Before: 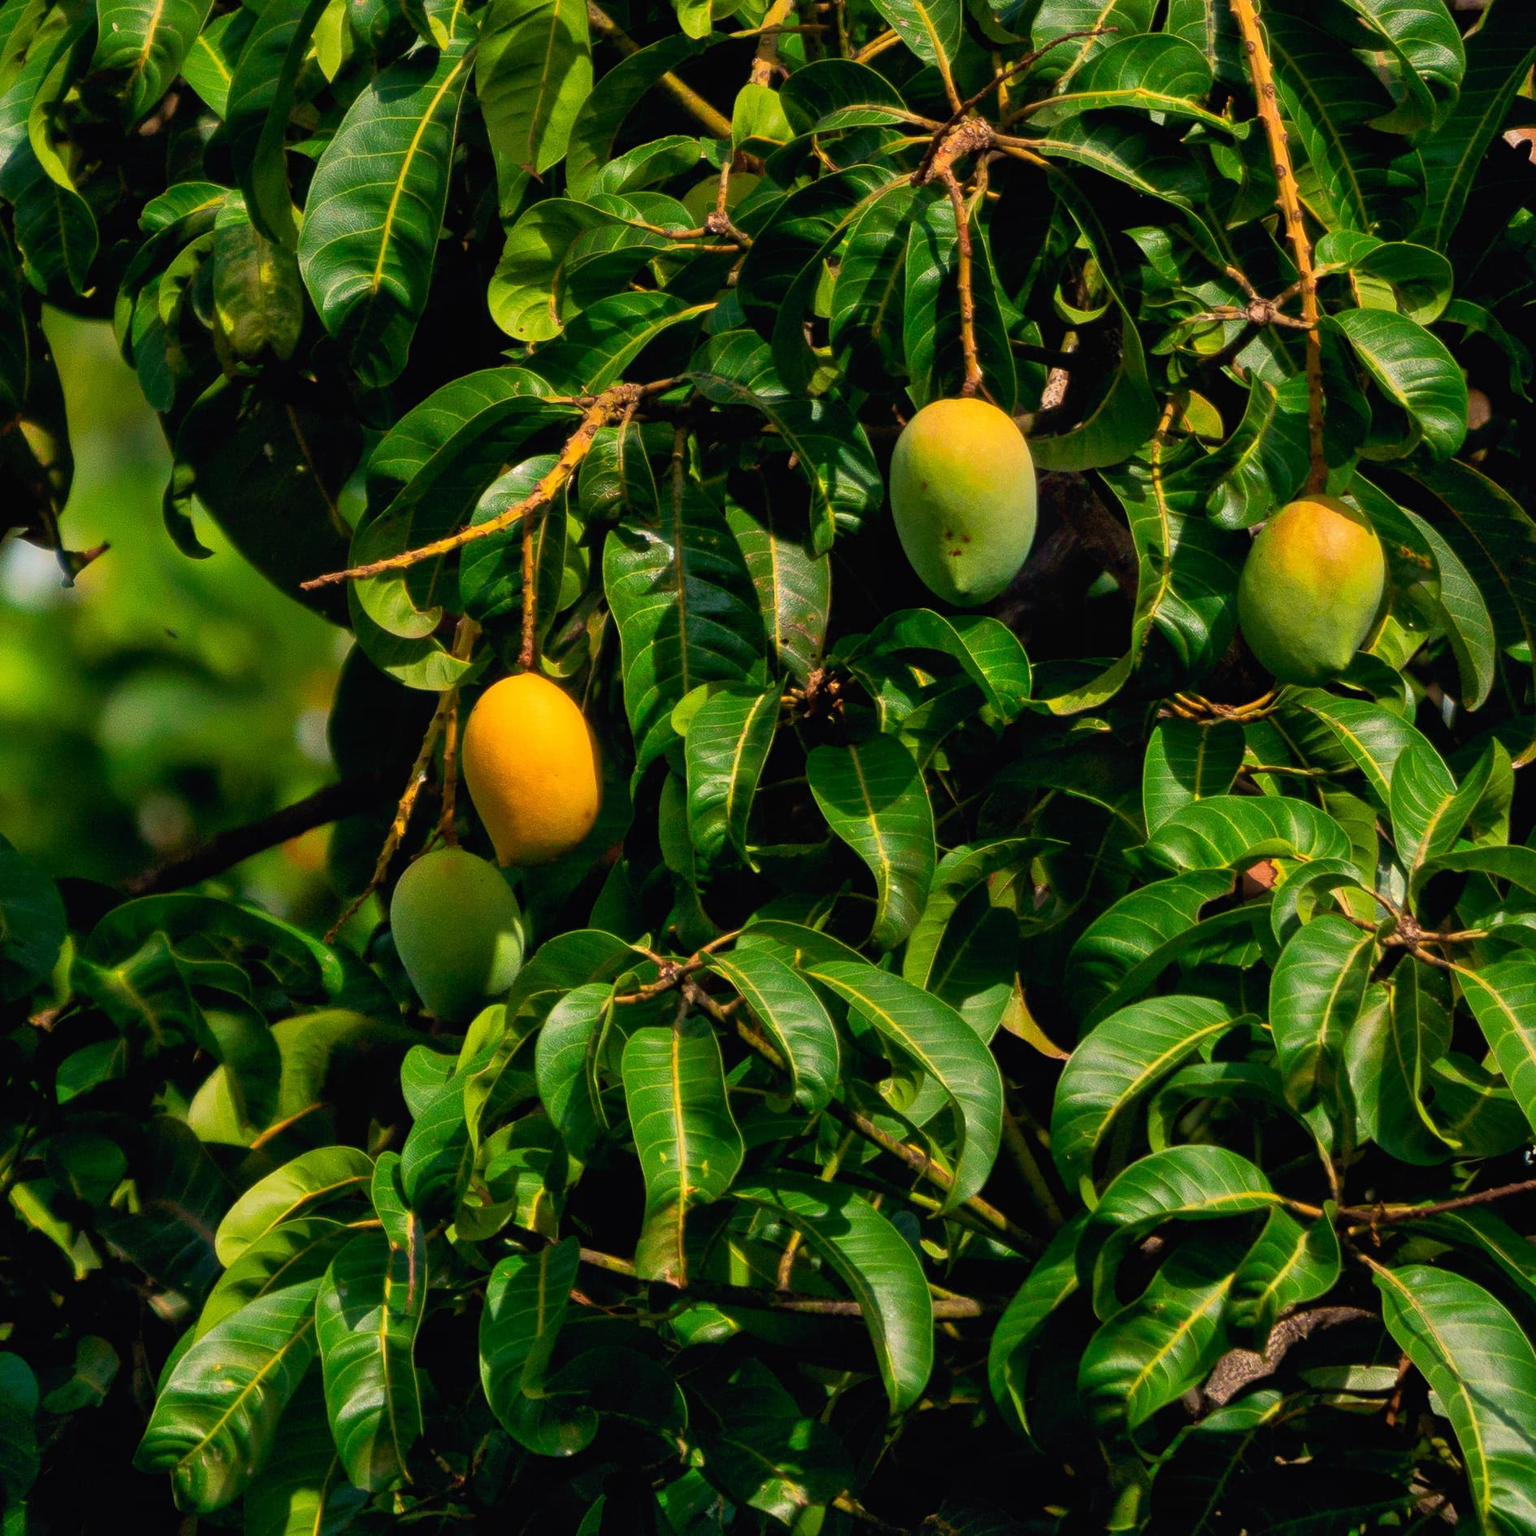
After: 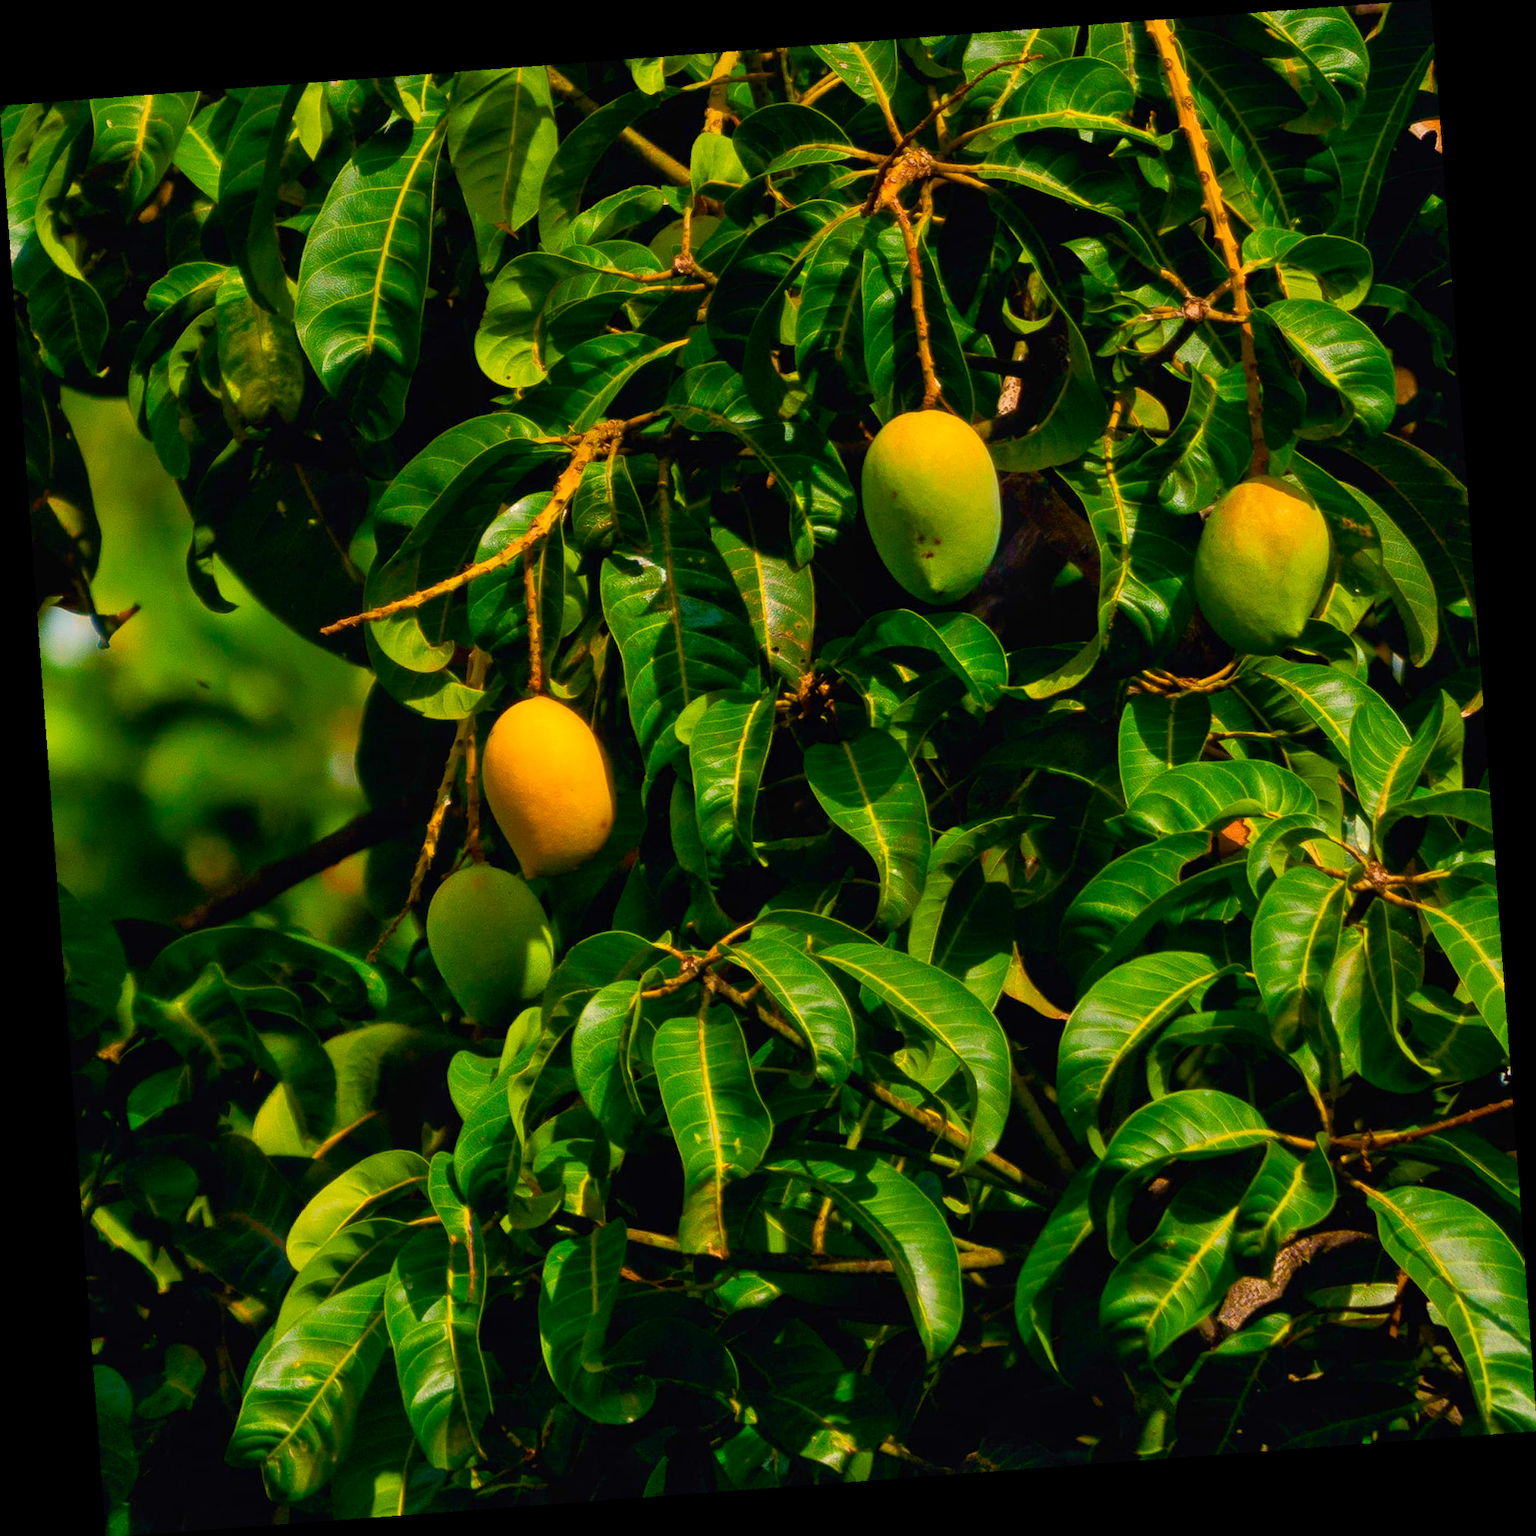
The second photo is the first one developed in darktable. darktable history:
color balance rgb: perceptual saturation grading › global saturation 20%, perceptual saturation grading › highlights -25%, perceptual saturation grading › shadows 25%, global vibrance 50%
rotate and perspective: rotation -4.25°, automatic cropping off
